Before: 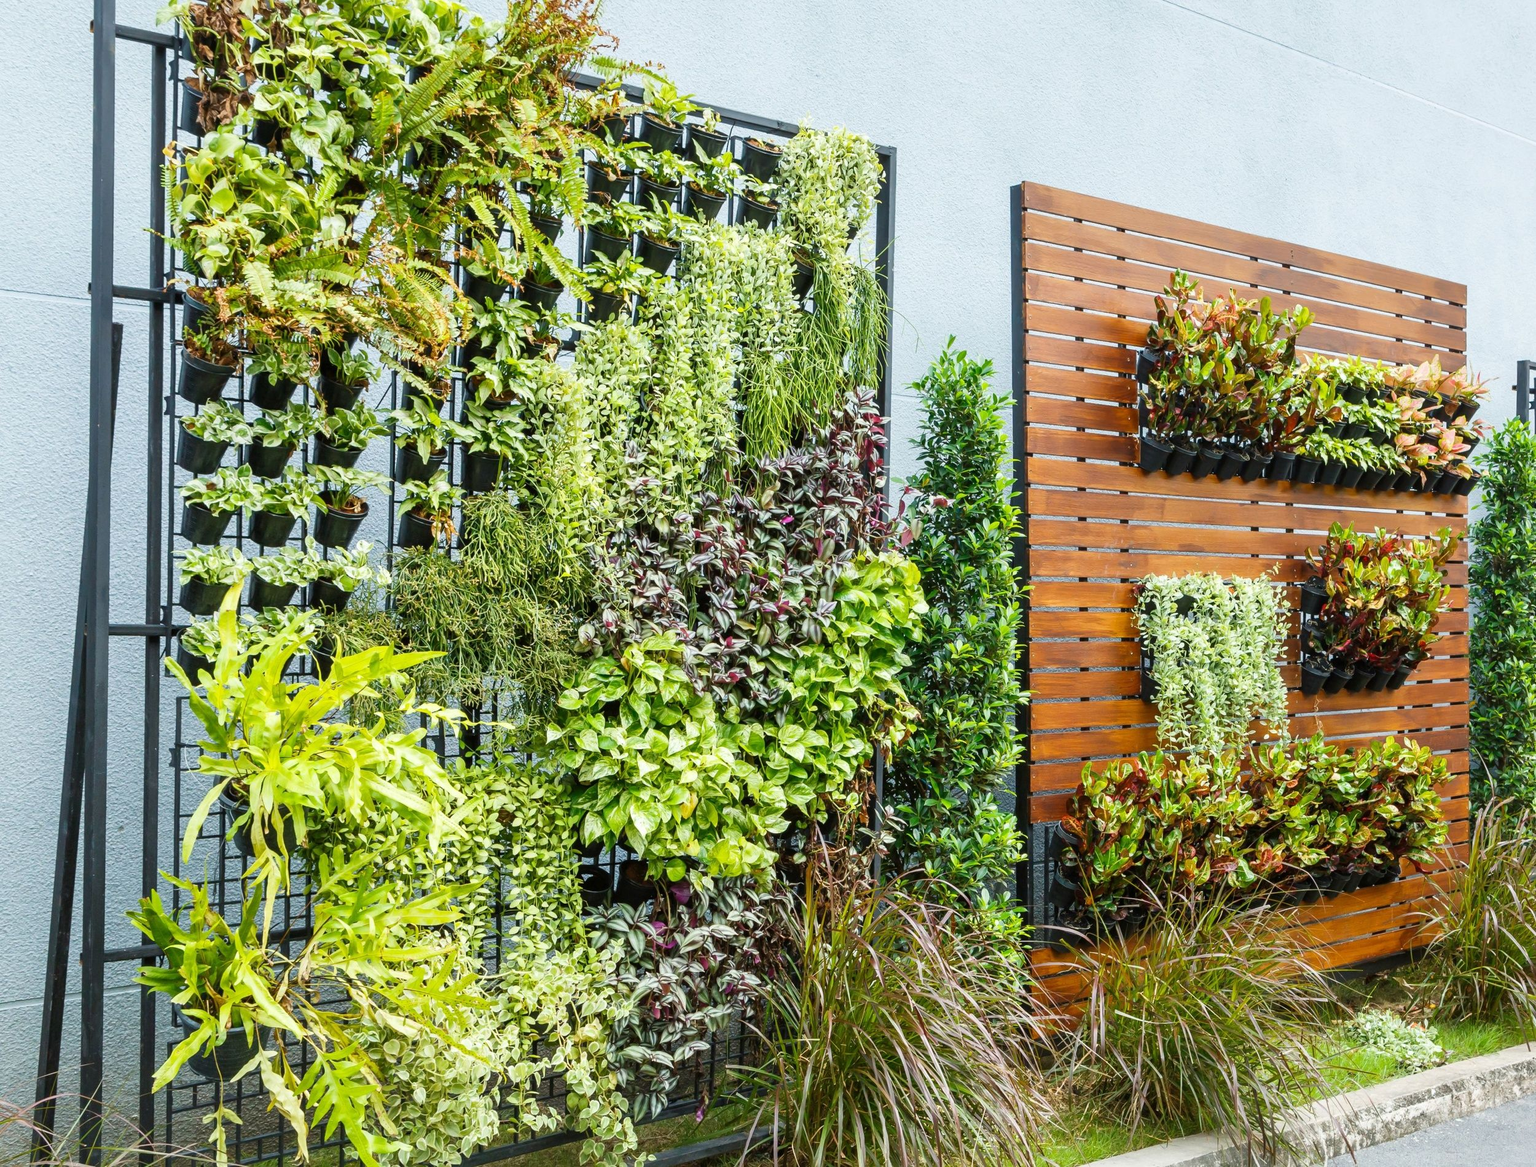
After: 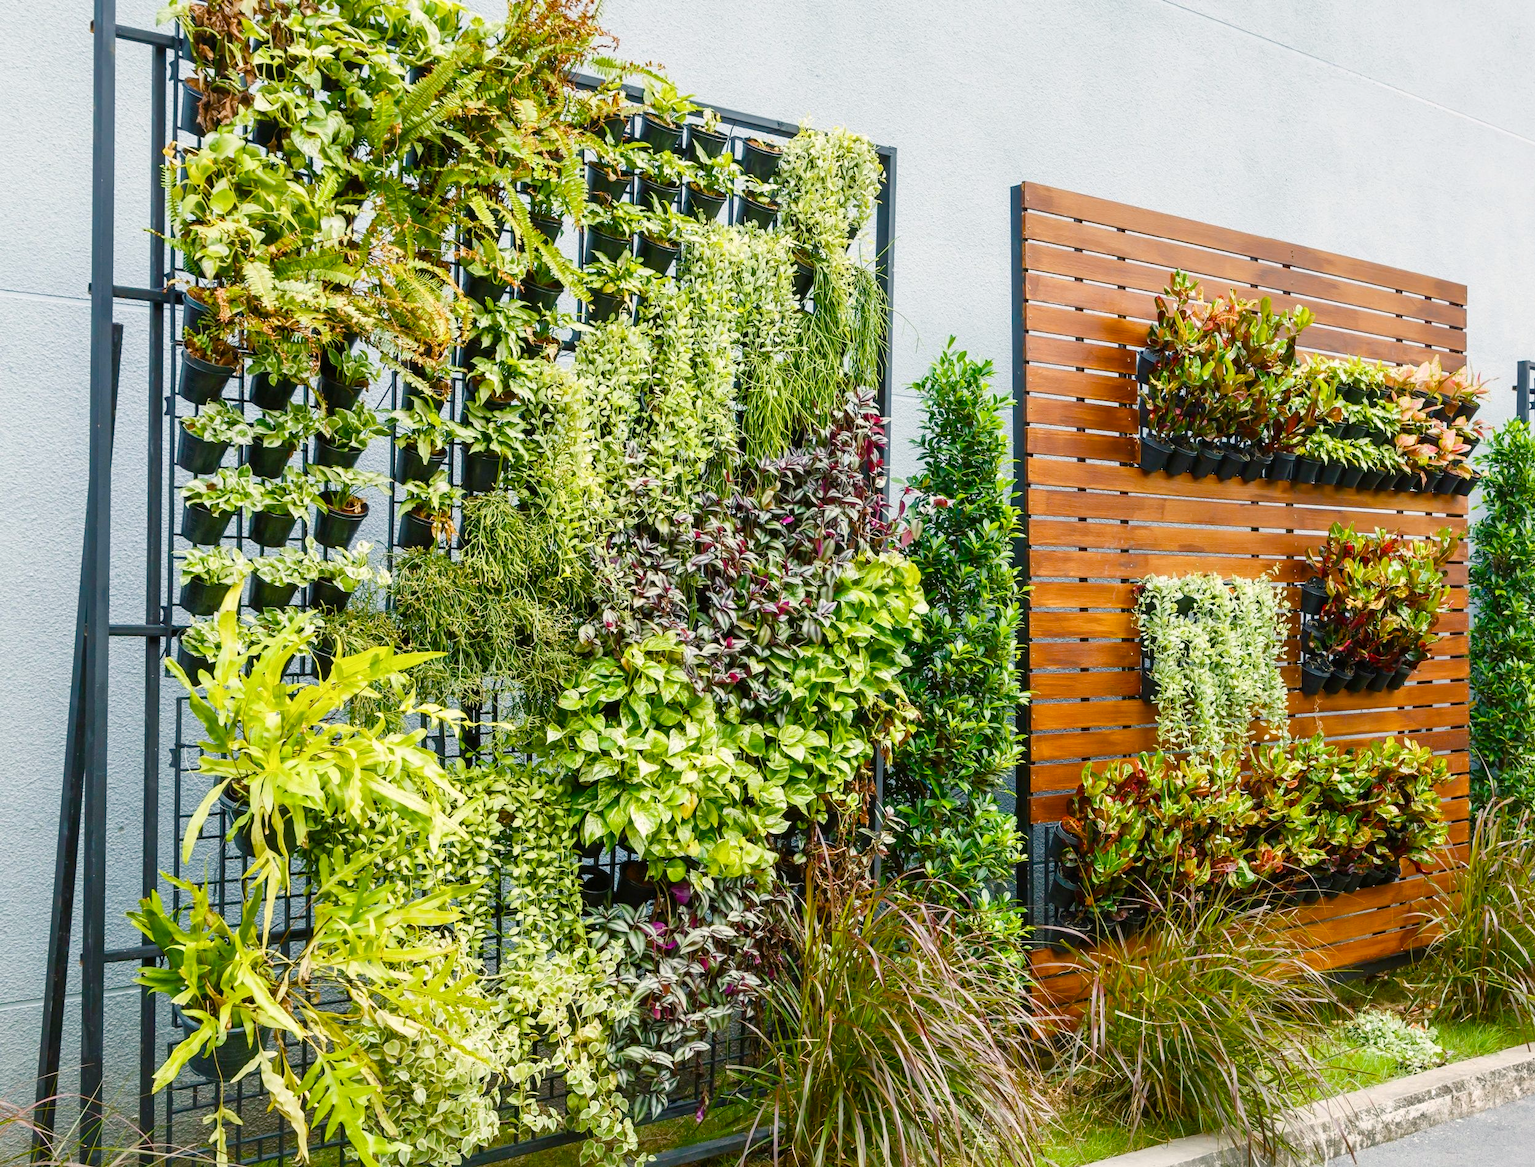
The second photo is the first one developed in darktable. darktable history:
color balance rgb: highlights gain › chroma 1.581%, highlights gain › hue 56.94°, perceptual saturation grading › global saturation 20%, perceptual saturation grading › highlights -25.638%, perceptual saturation grading › shadows 49.71%, global vibrance 9.933%
